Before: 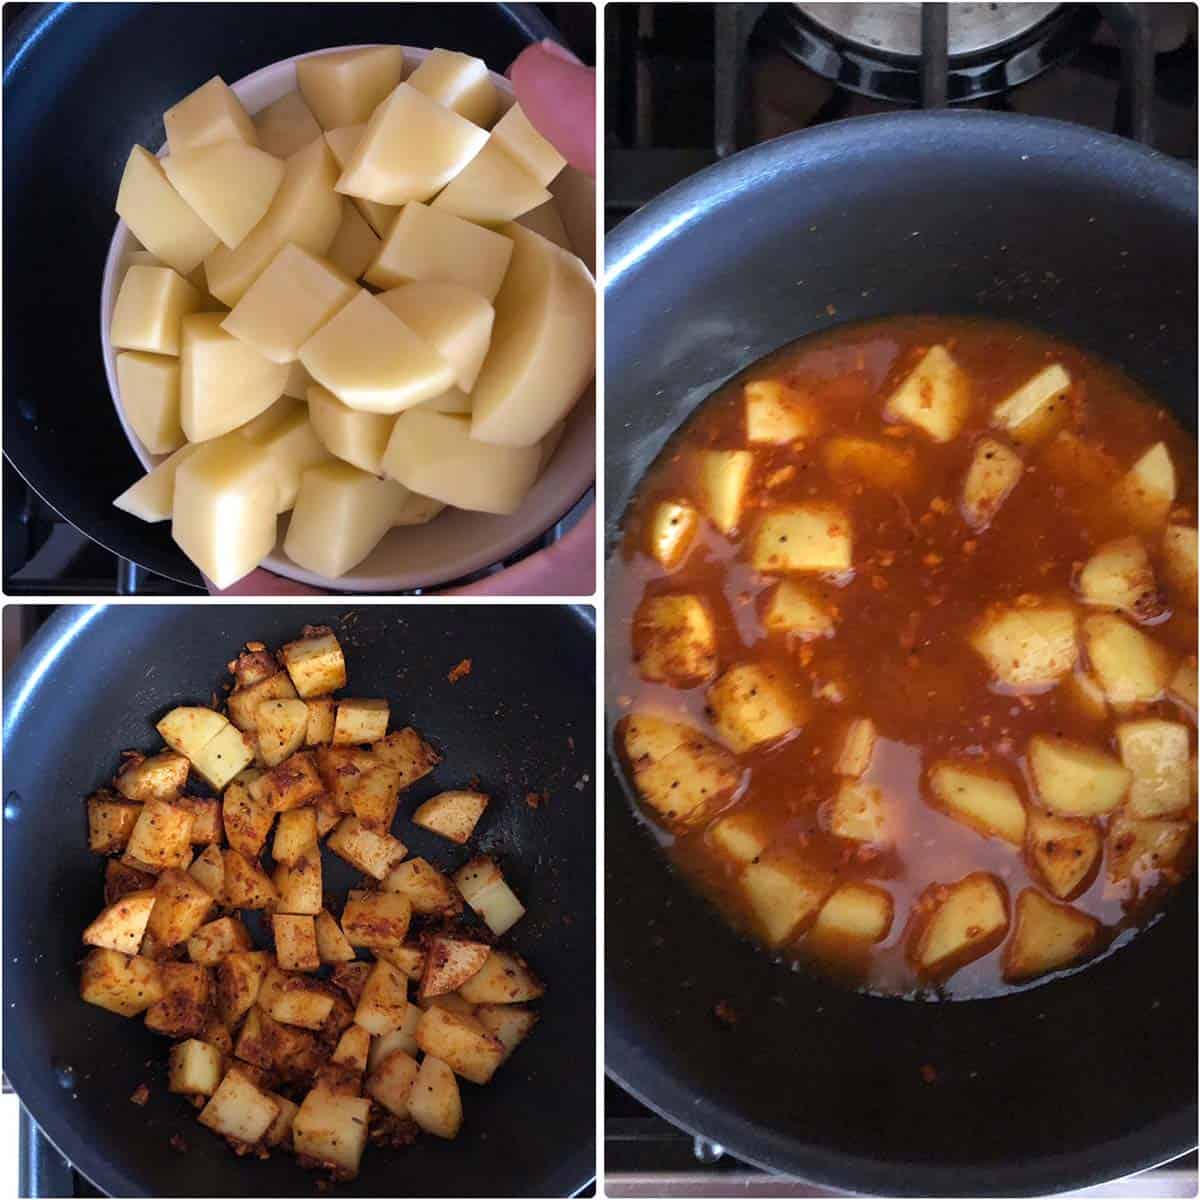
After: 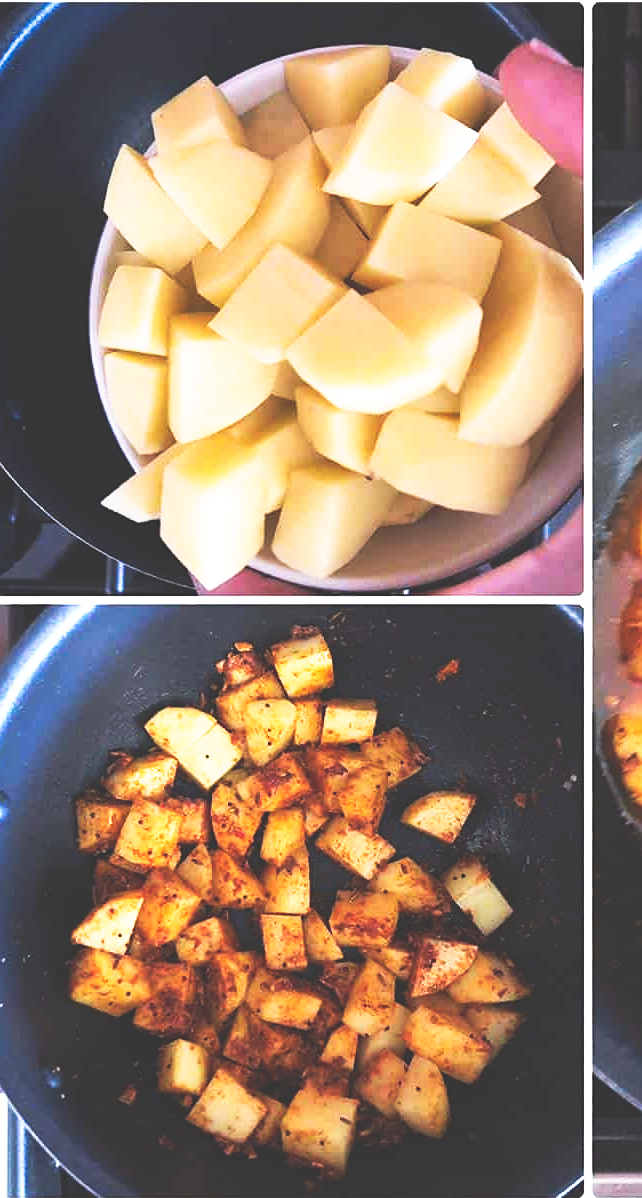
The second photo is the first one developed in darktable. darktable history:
sharpen: amount 0.217
crop: left 1.019%, right 45.41%, bottom 0.085%
tone curve: curves: ch0 [(0, 0) (0.003, 0.005) (0.011, 0.008) (0.025, 0.013) (0.044, 0.017) (0.069, 0.022) (0.1, 0.029) (0.136, 0.038) (0.177, 0.053) (0.224, 0.081) (0.277, 0.128) (0.335, 0.214) (0.399, 0.343) (0.468, 0.478) (0.543, 0.641) (0.623, 0.798) (0.709, 0.911) (0.801, 0.971) (0.898, 0.99) (1, 1)], preserve colors none
exposure: black level correction -0.086, compensate highlight preservation false
